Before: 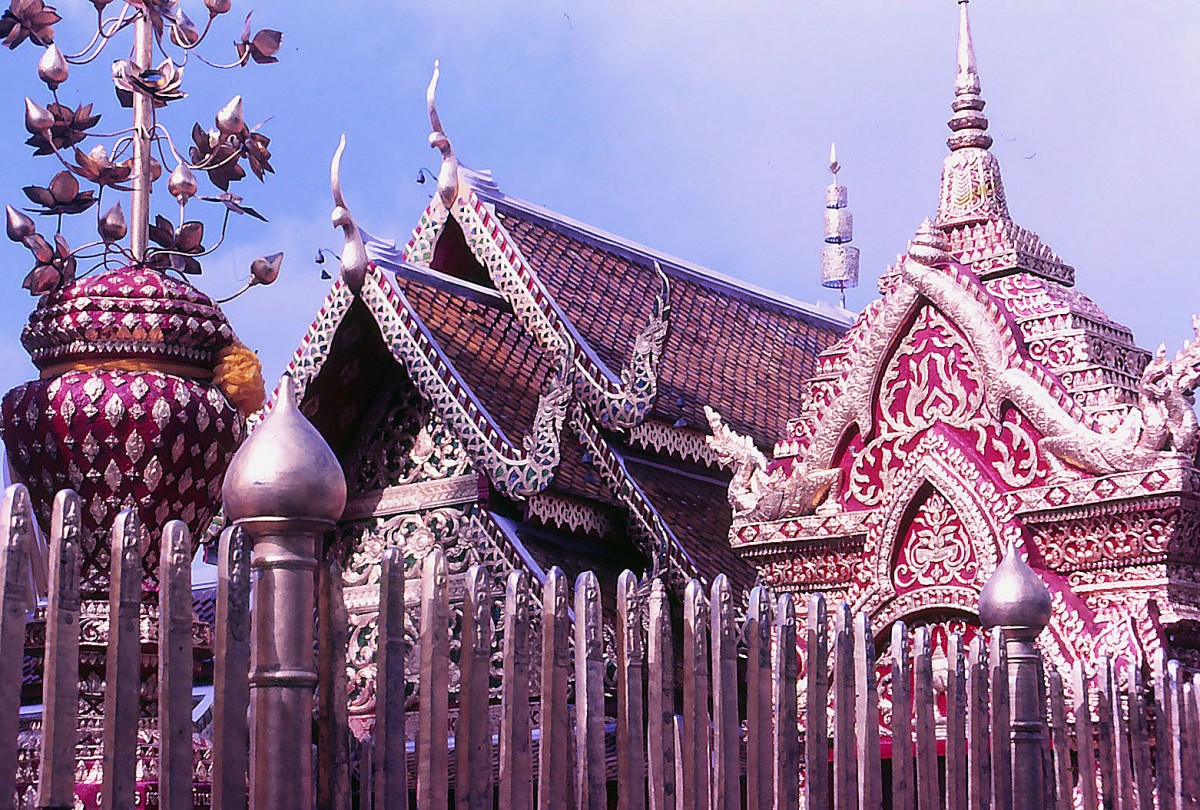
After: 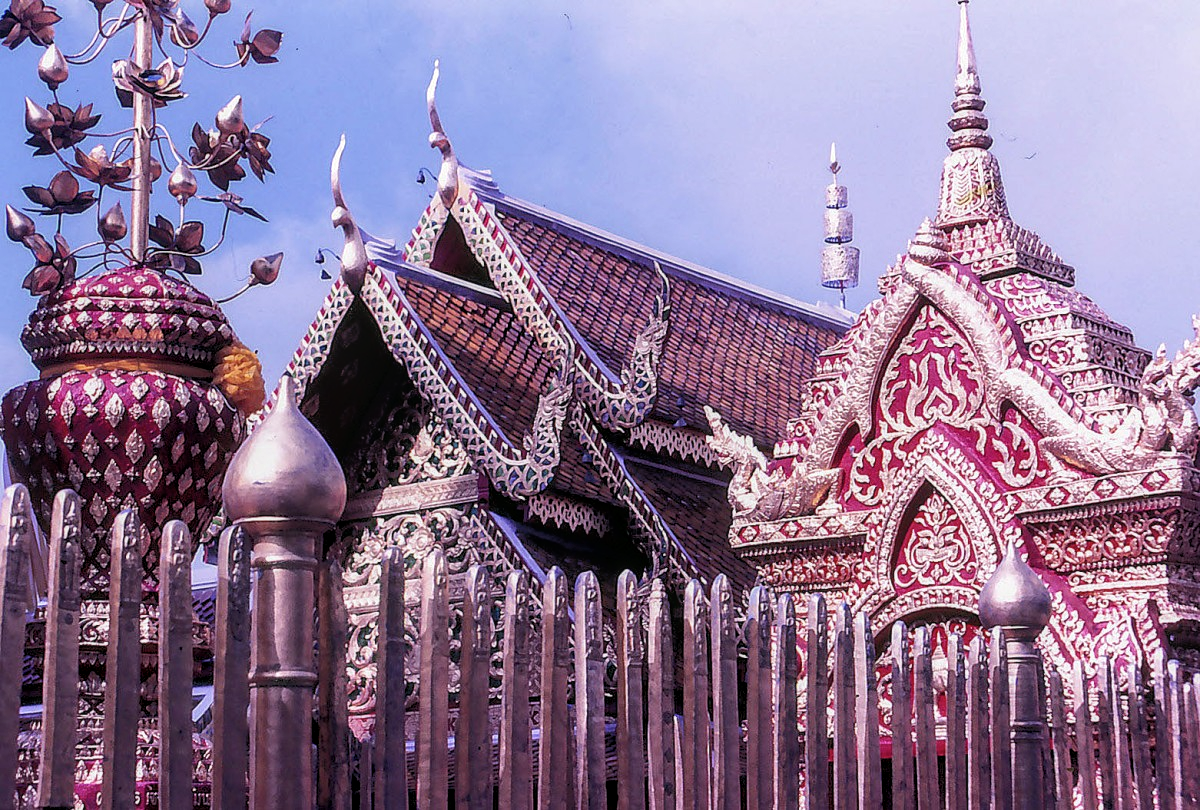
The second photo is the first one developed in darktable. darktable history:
tone equalizer: -8 EV -1.87 EV, -7 EV -1.2 EV, -6 EV -1.64 EV
local contrast: on, module defaults
contrast brightness saturation: saturation -0.046
